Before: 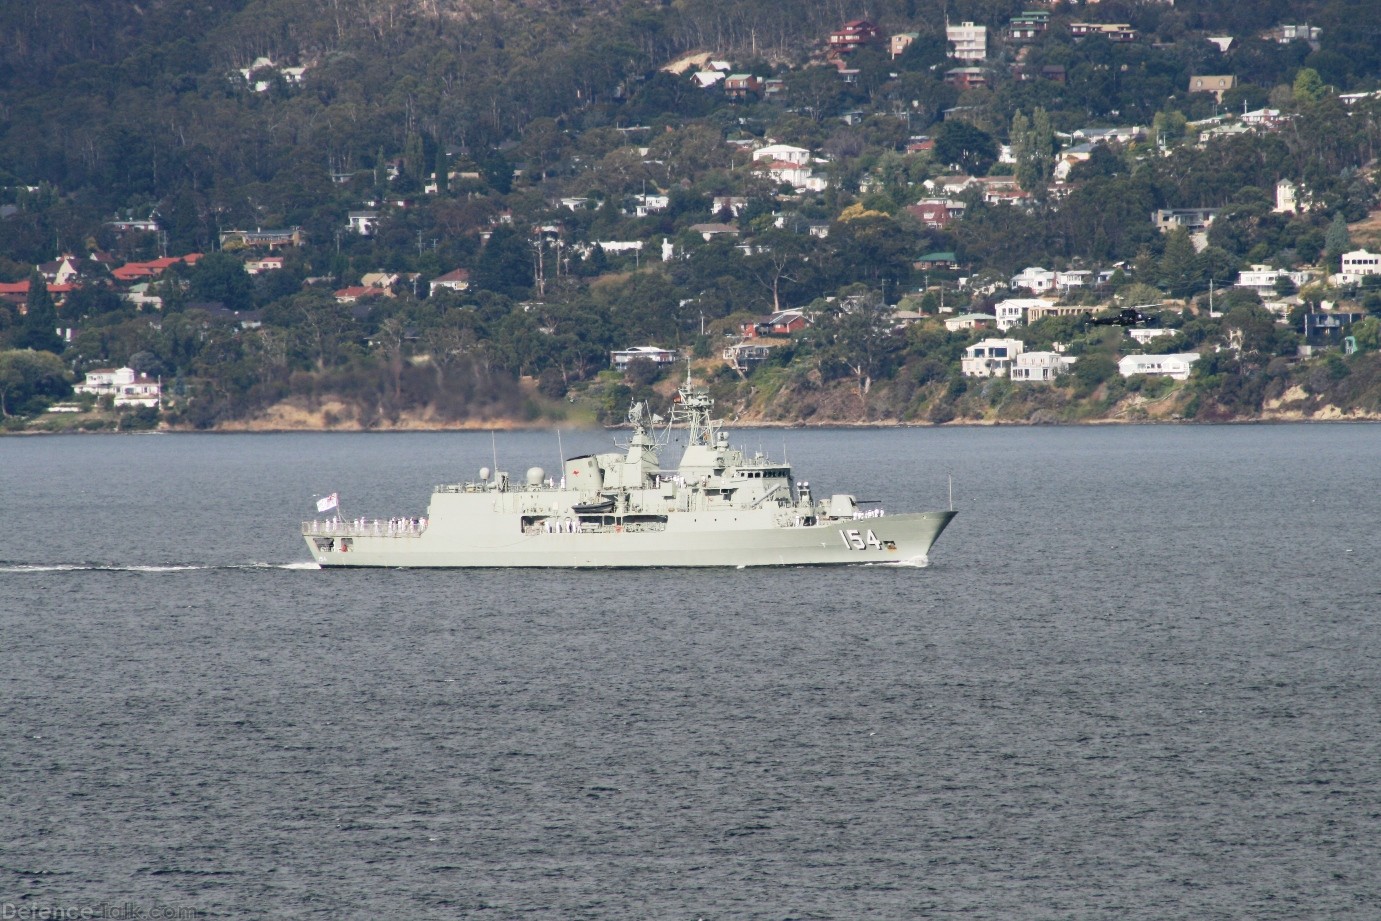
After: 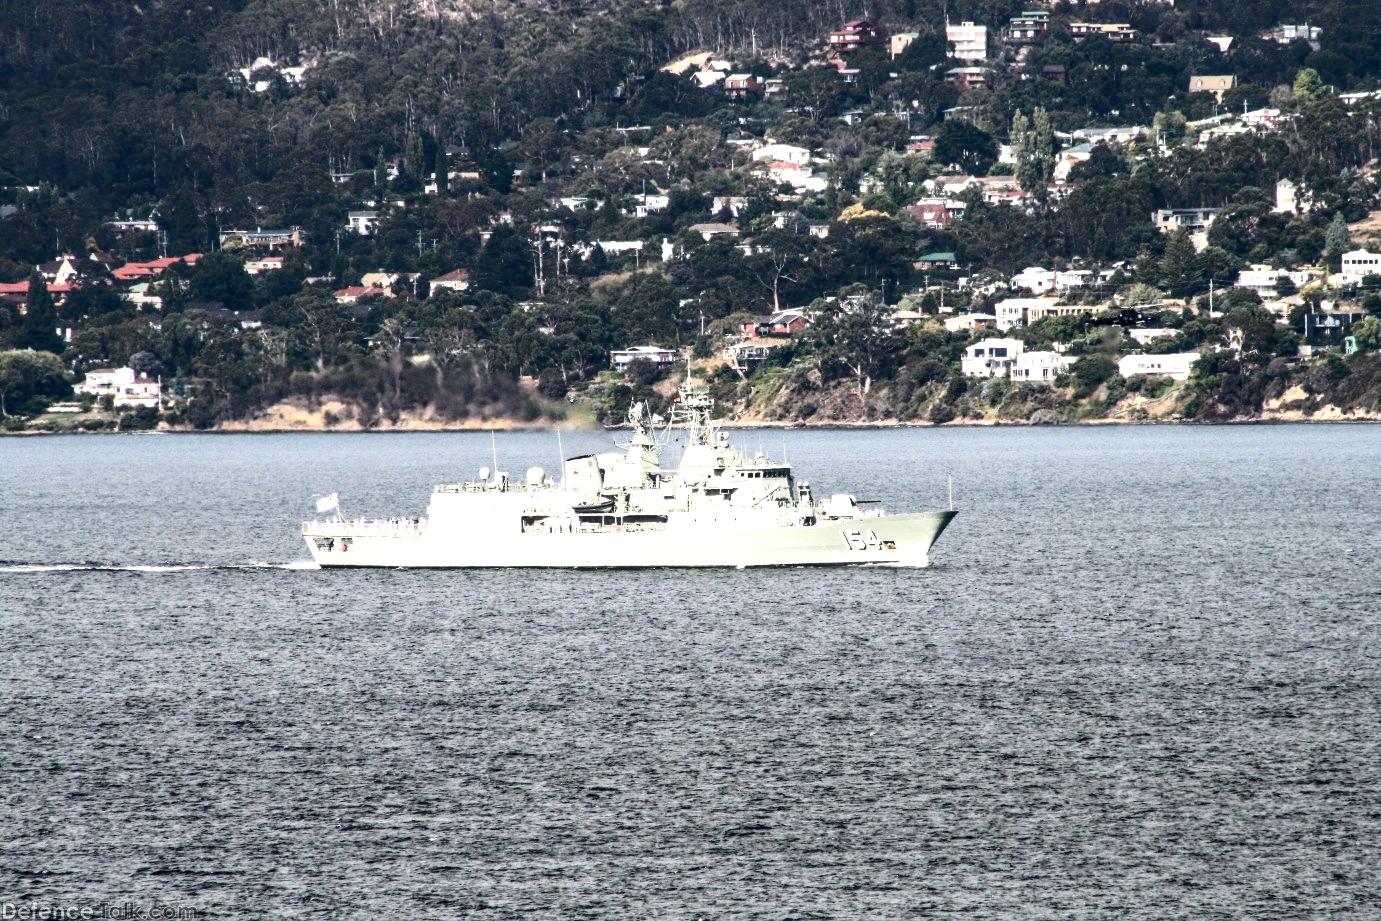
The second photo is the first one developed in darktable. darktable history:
contrast brightness saturation: contrast 0.28
tone equalizer: -8 EV -0.75 EV, -7 EV -0.7 EV, -6 EV -0.6 EV, -5 EV -0.4 EV, -3 EV 0.4 EV, -2 EV 0.6 EV, -1 EV 0.7 EV, +0 EV 0.75 EV, edges refinement/feathering 500, mask exposure compensation -1.57 EV, preserve details no
local contrast: detail 130%
